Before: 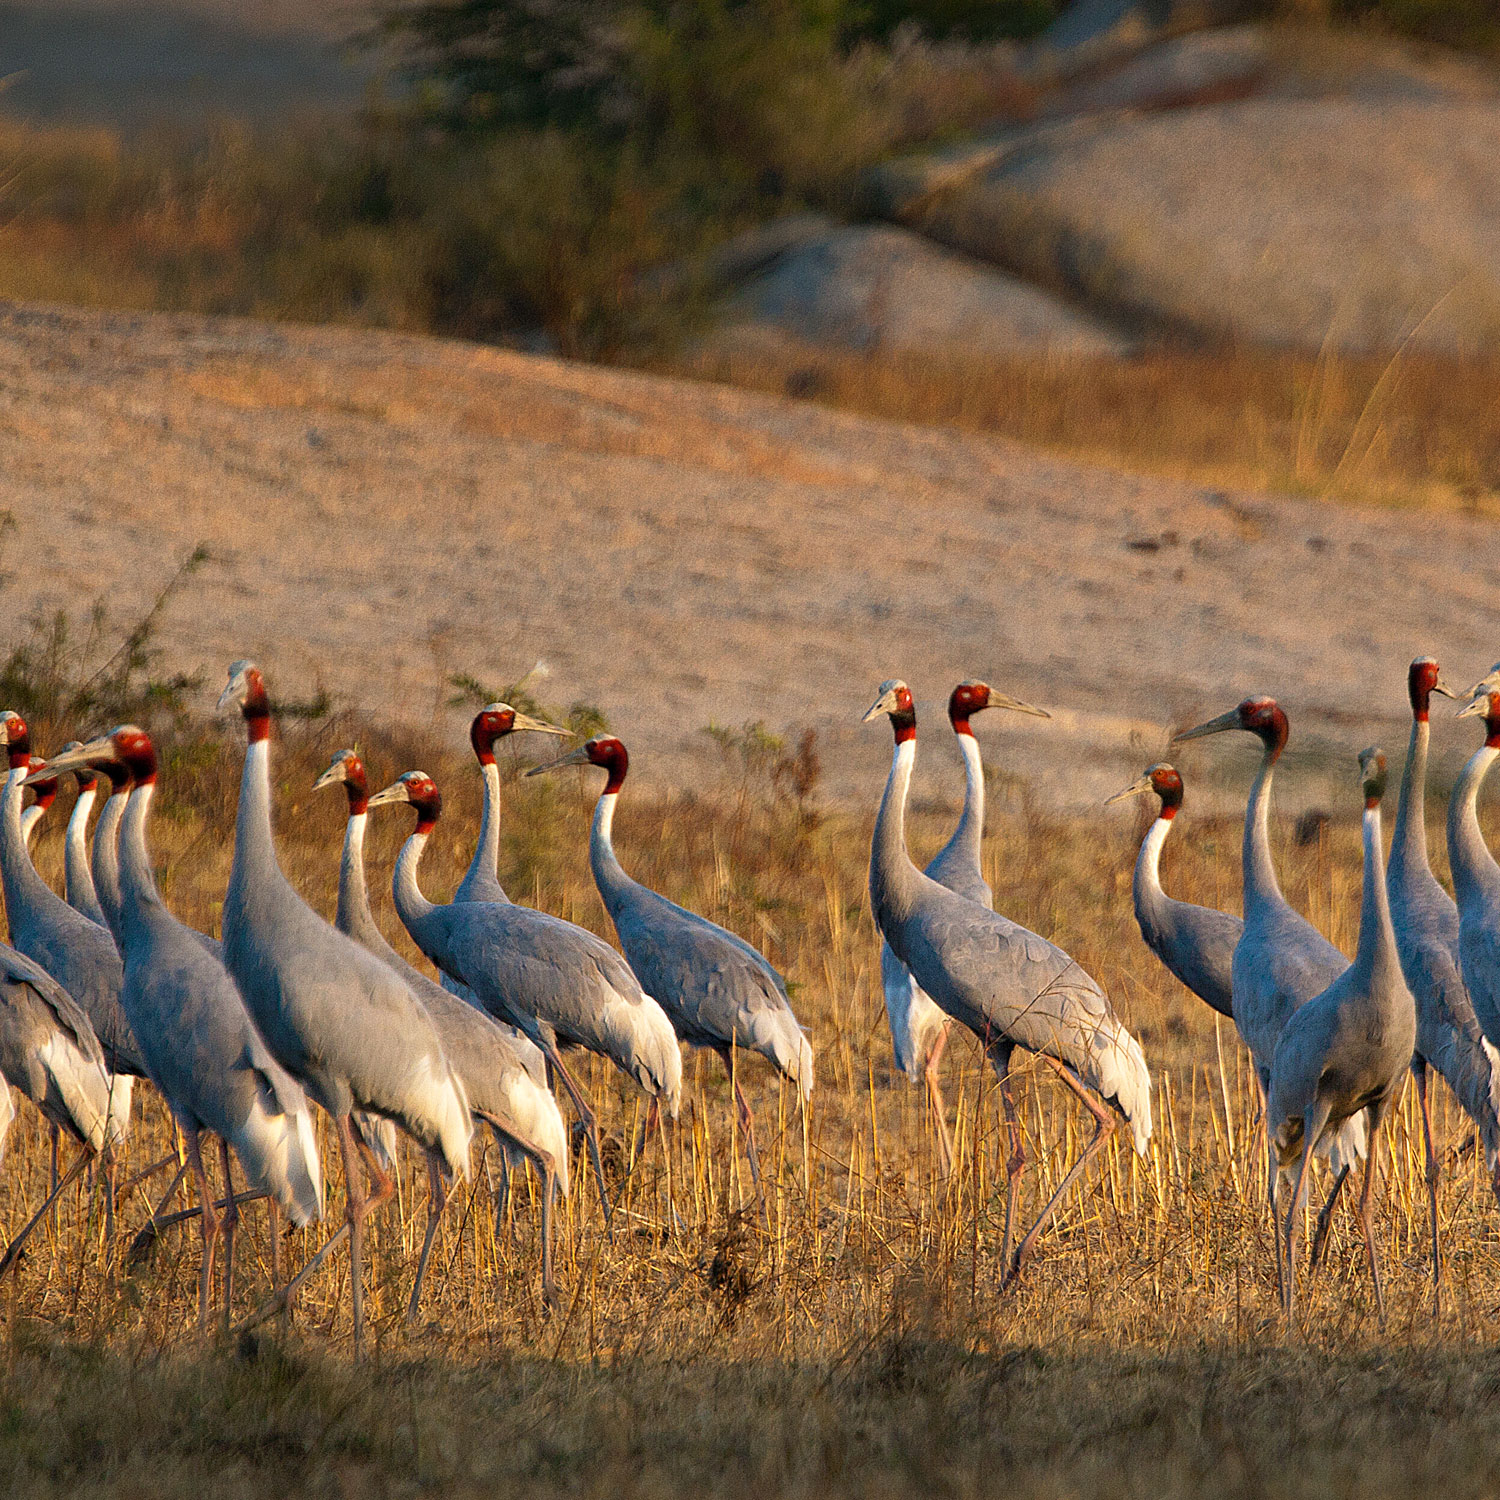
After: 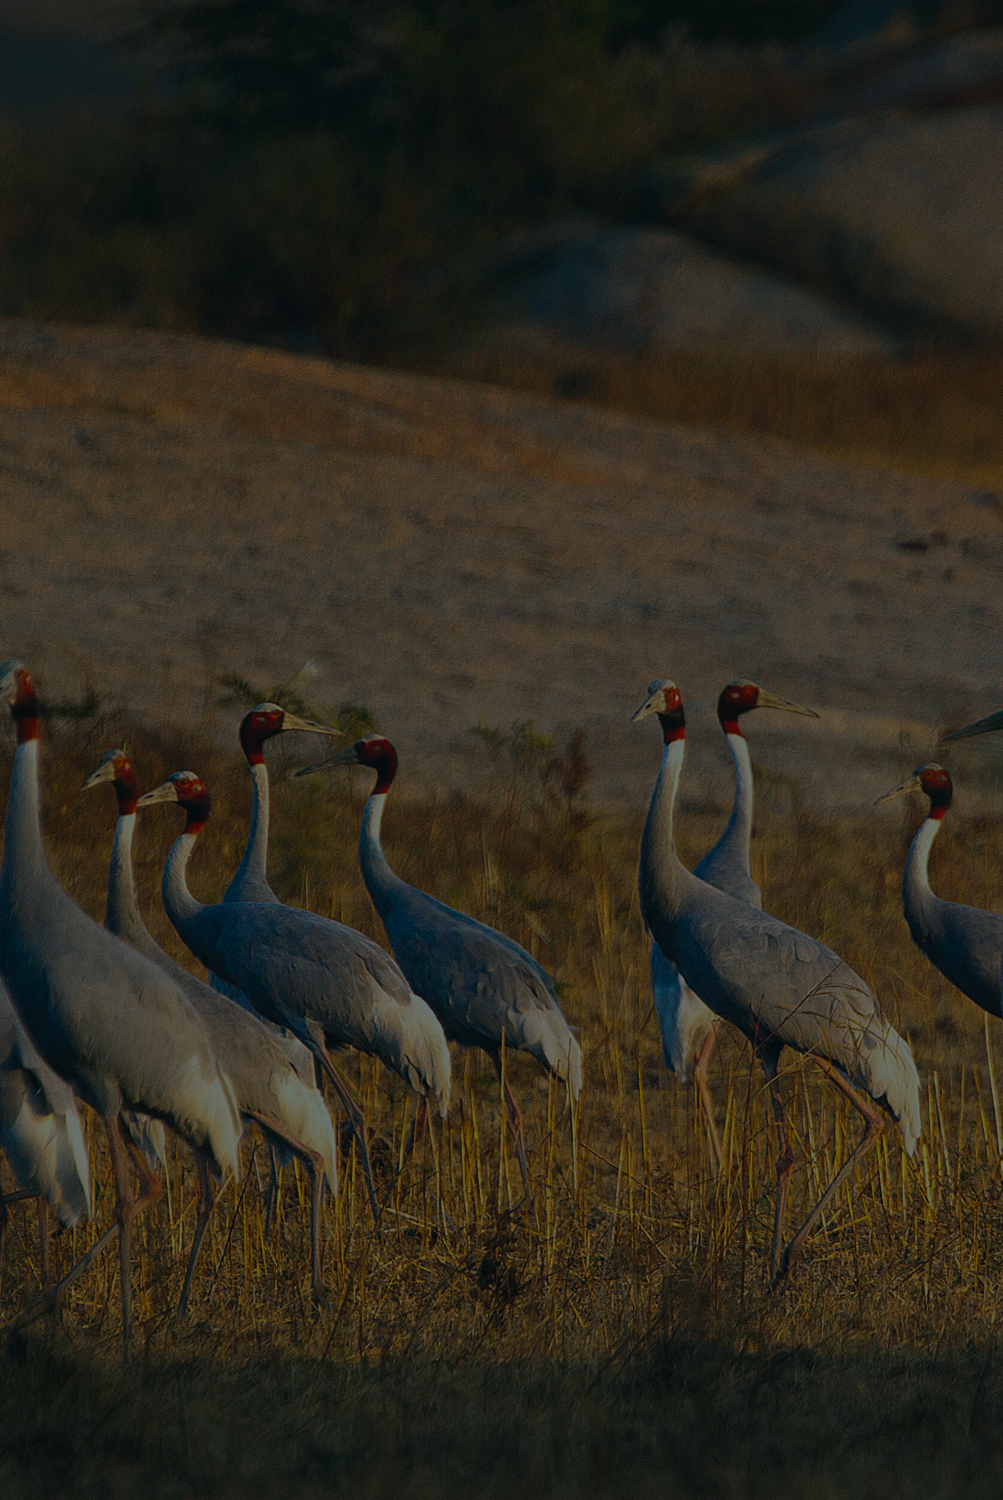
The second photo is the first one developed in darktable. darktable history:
crop: left 15.404%, right 17.725%
color balance rgb: power › luminance -7.822%, power › chroma 1.079%, power › hue 217.27°, global offset › luminance 0.475%, global offset › hue 59.69°, perceptual saturation grading › global saturation 29.777%
tone equalizer: -7 EV 0.133 EV
exposure: exposure -2.435 EV, compensate exposure bias true, compensate highlight preservation false
